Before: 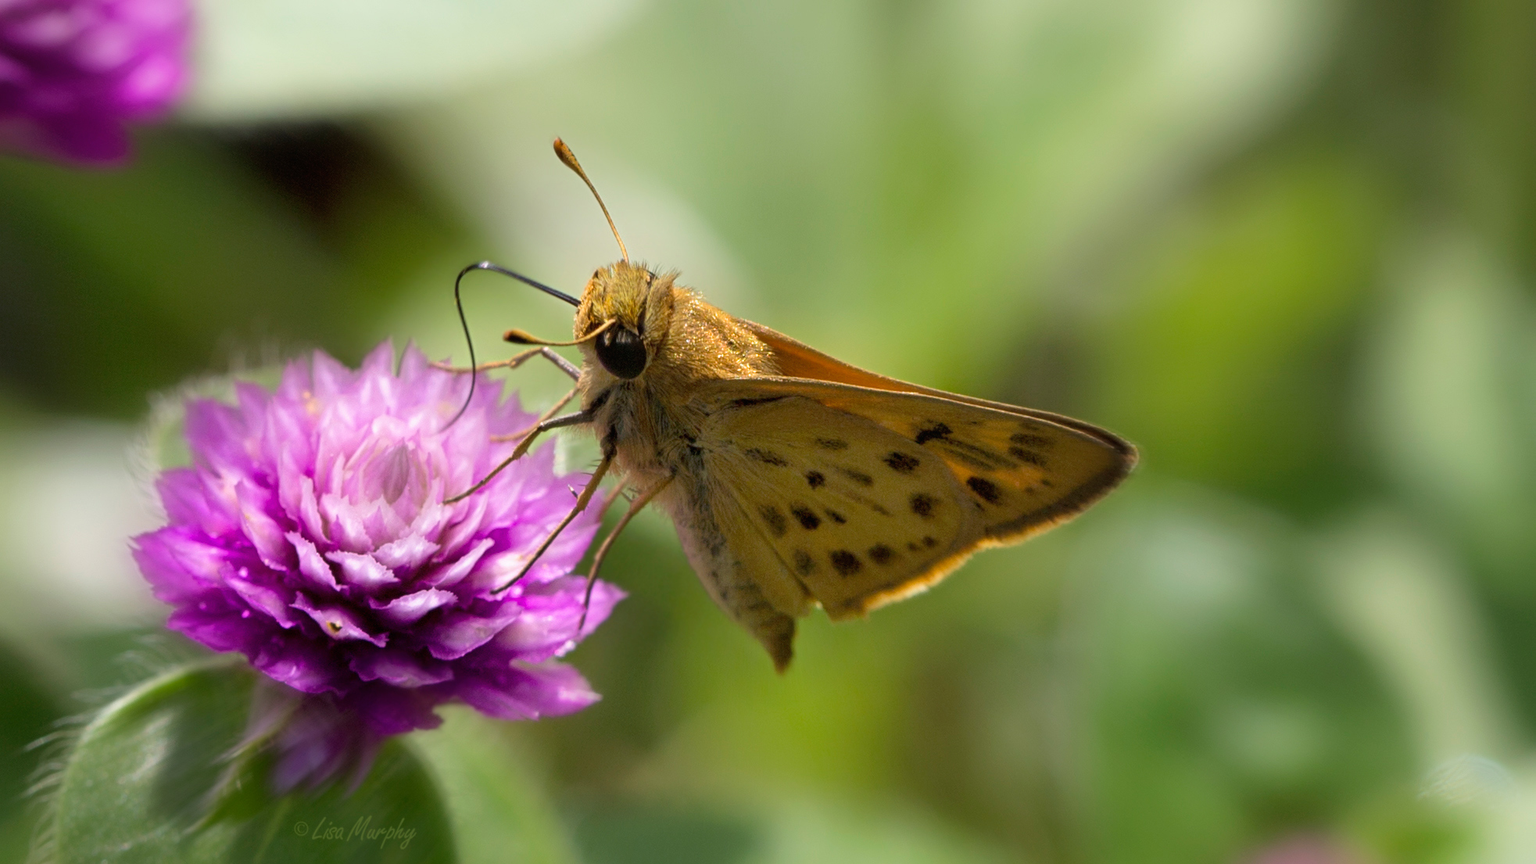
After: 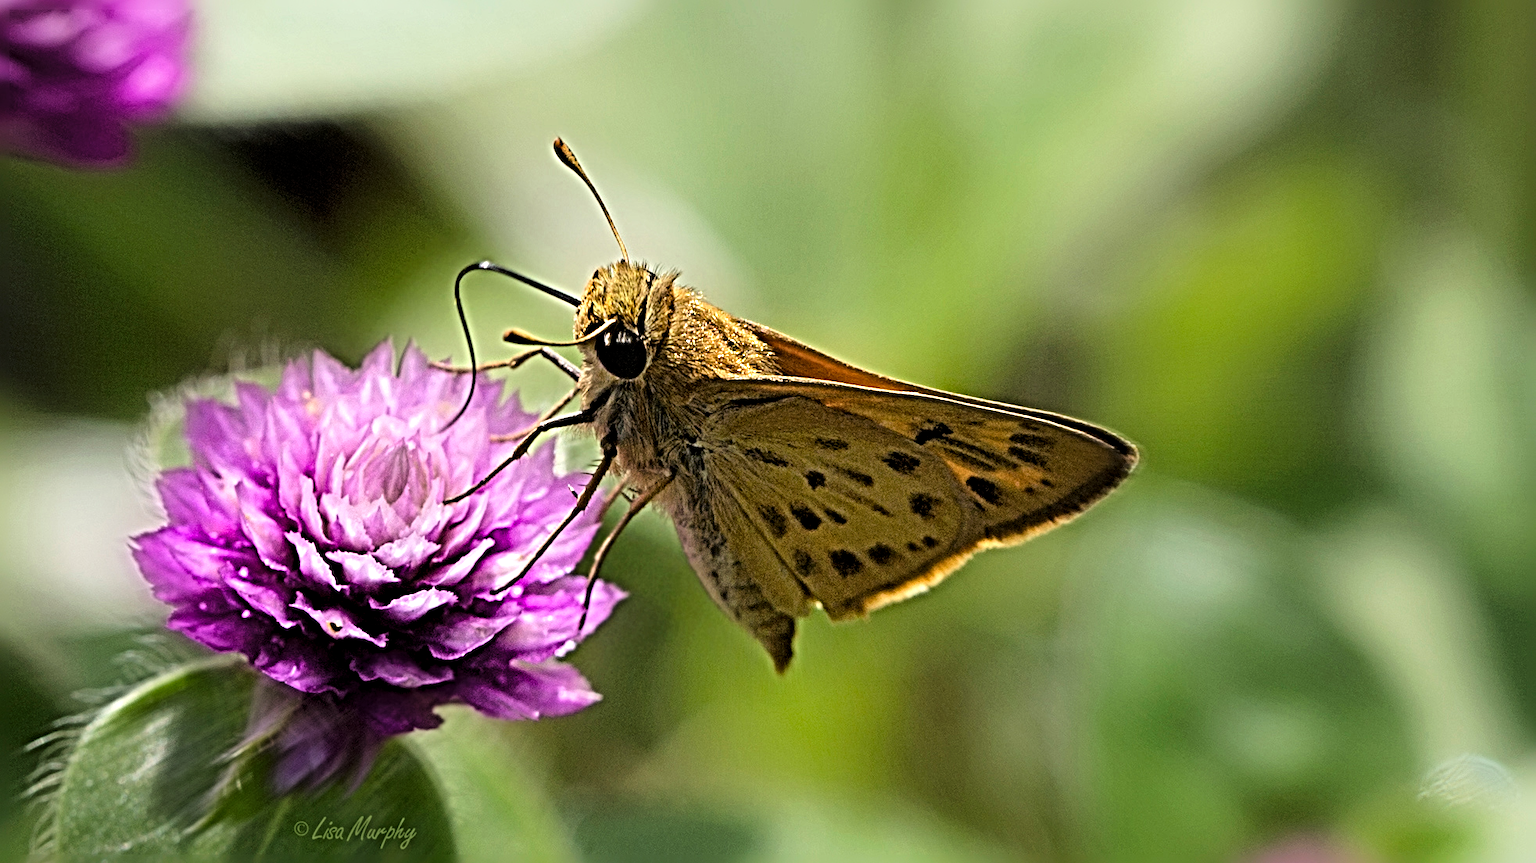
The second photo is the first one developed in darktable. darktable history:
sharpen: radius 6.3, amount 1.8, threshold 0
tone curve: curves: ch0 [(0.021, 0) (0.104, 0.052) (0.496, 0.526) (0.737, 0.783) (1, 1)], color space Lab, linked channels, preserve colors none
